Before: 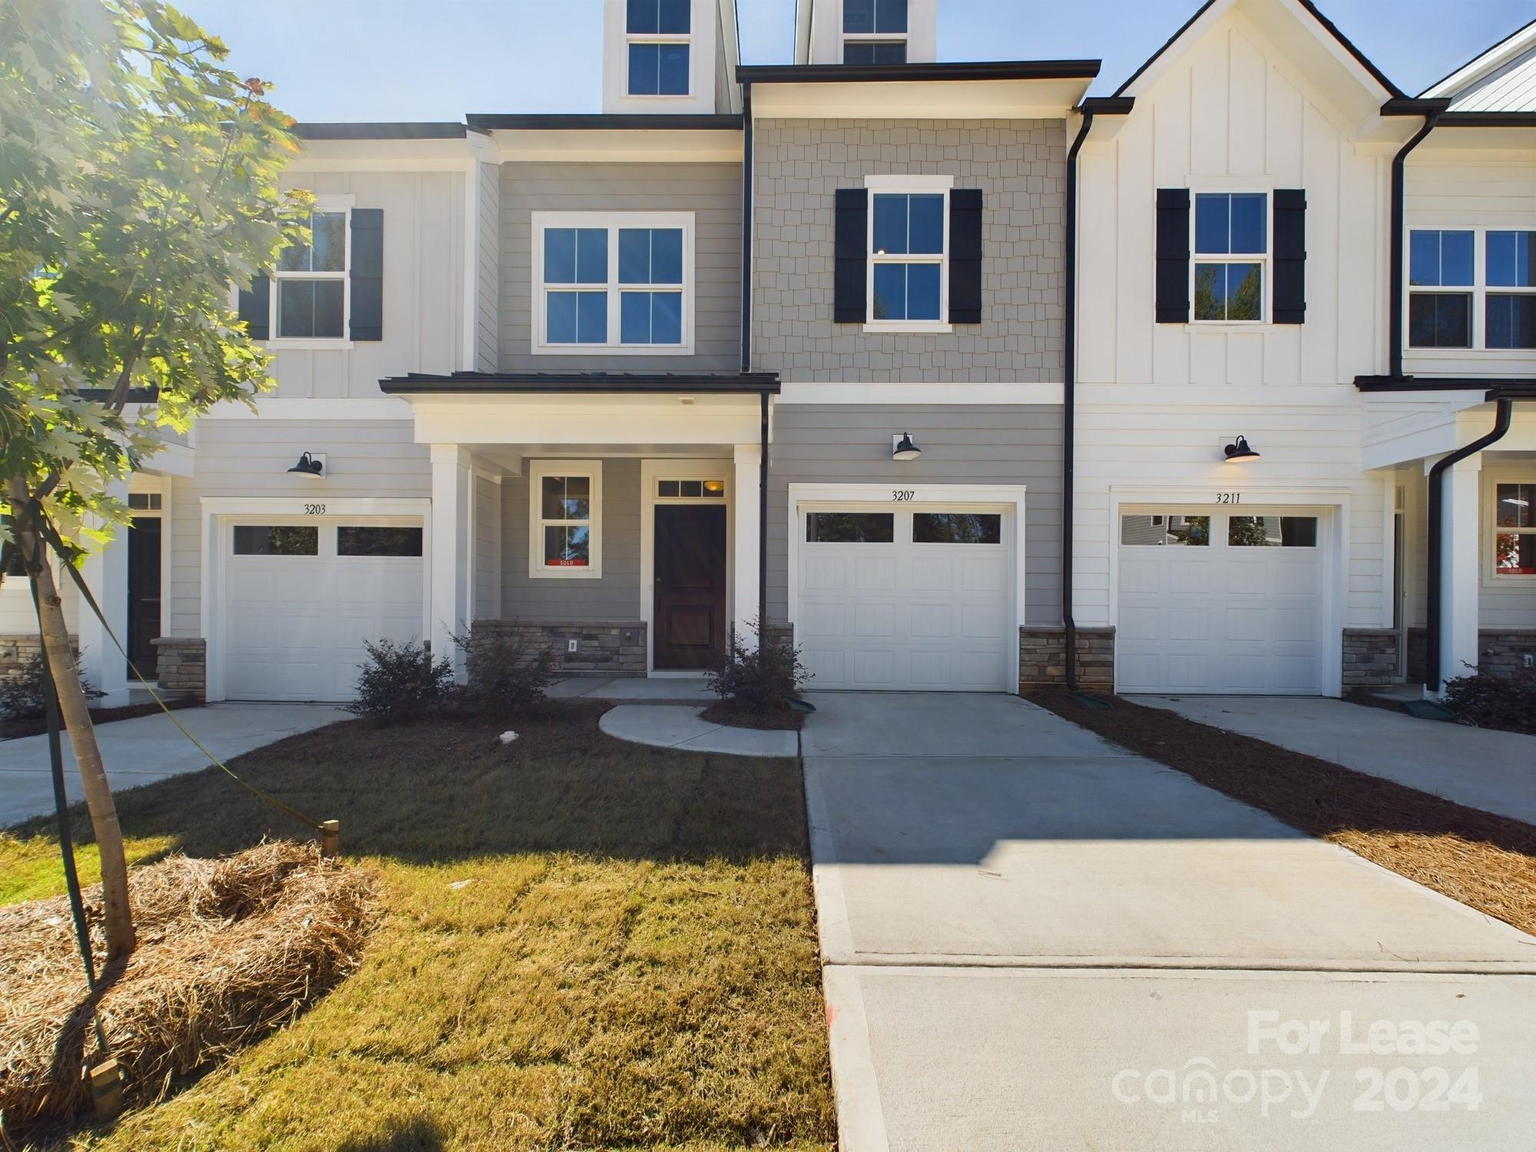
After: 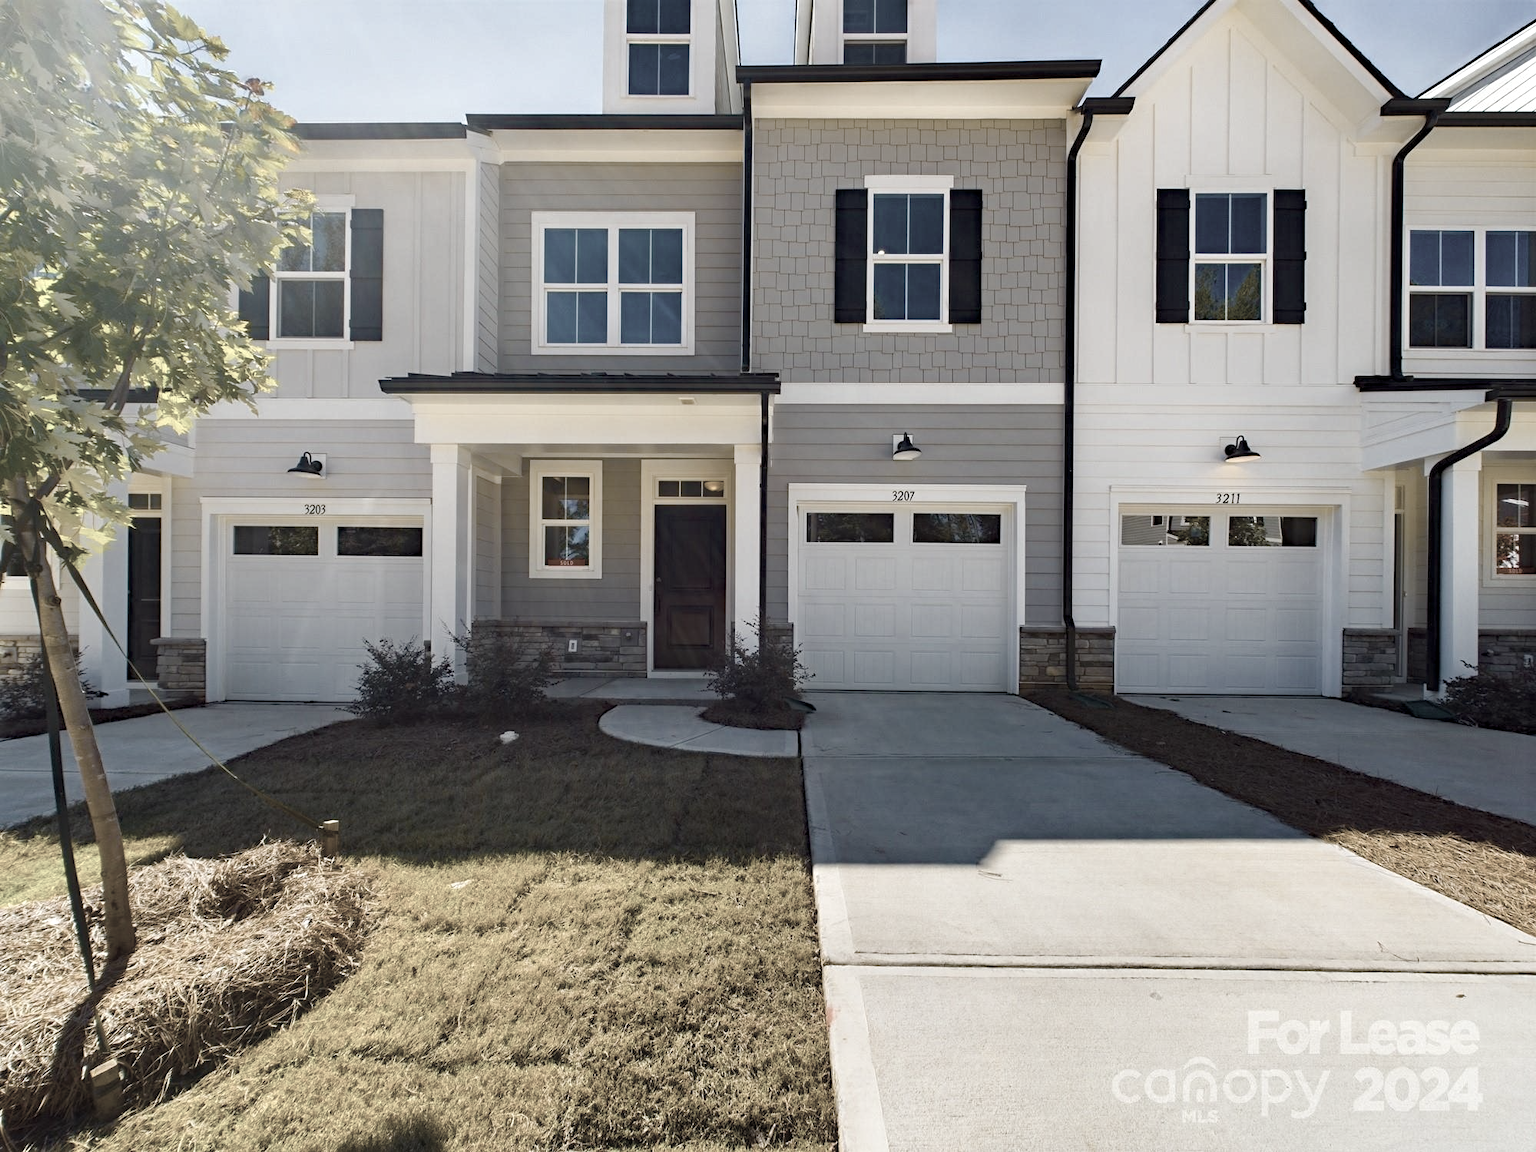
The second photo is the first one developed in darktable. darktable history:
exposure: exposure 0.202 EV, compensate highlight preservation false
haze removal: strength 0.293, distance 0.257, adaptive false
color correction: highlights b* -0.018, saturation 0.234
color balance rgb: linear chroma grading › global chroma 24.736%, perceptual saturation grading › global saturation 20%, perceptual saturation grading › highlights -24.892%, perceptual saturation grading › shadows 50.052%, global vibrance 50.636%
